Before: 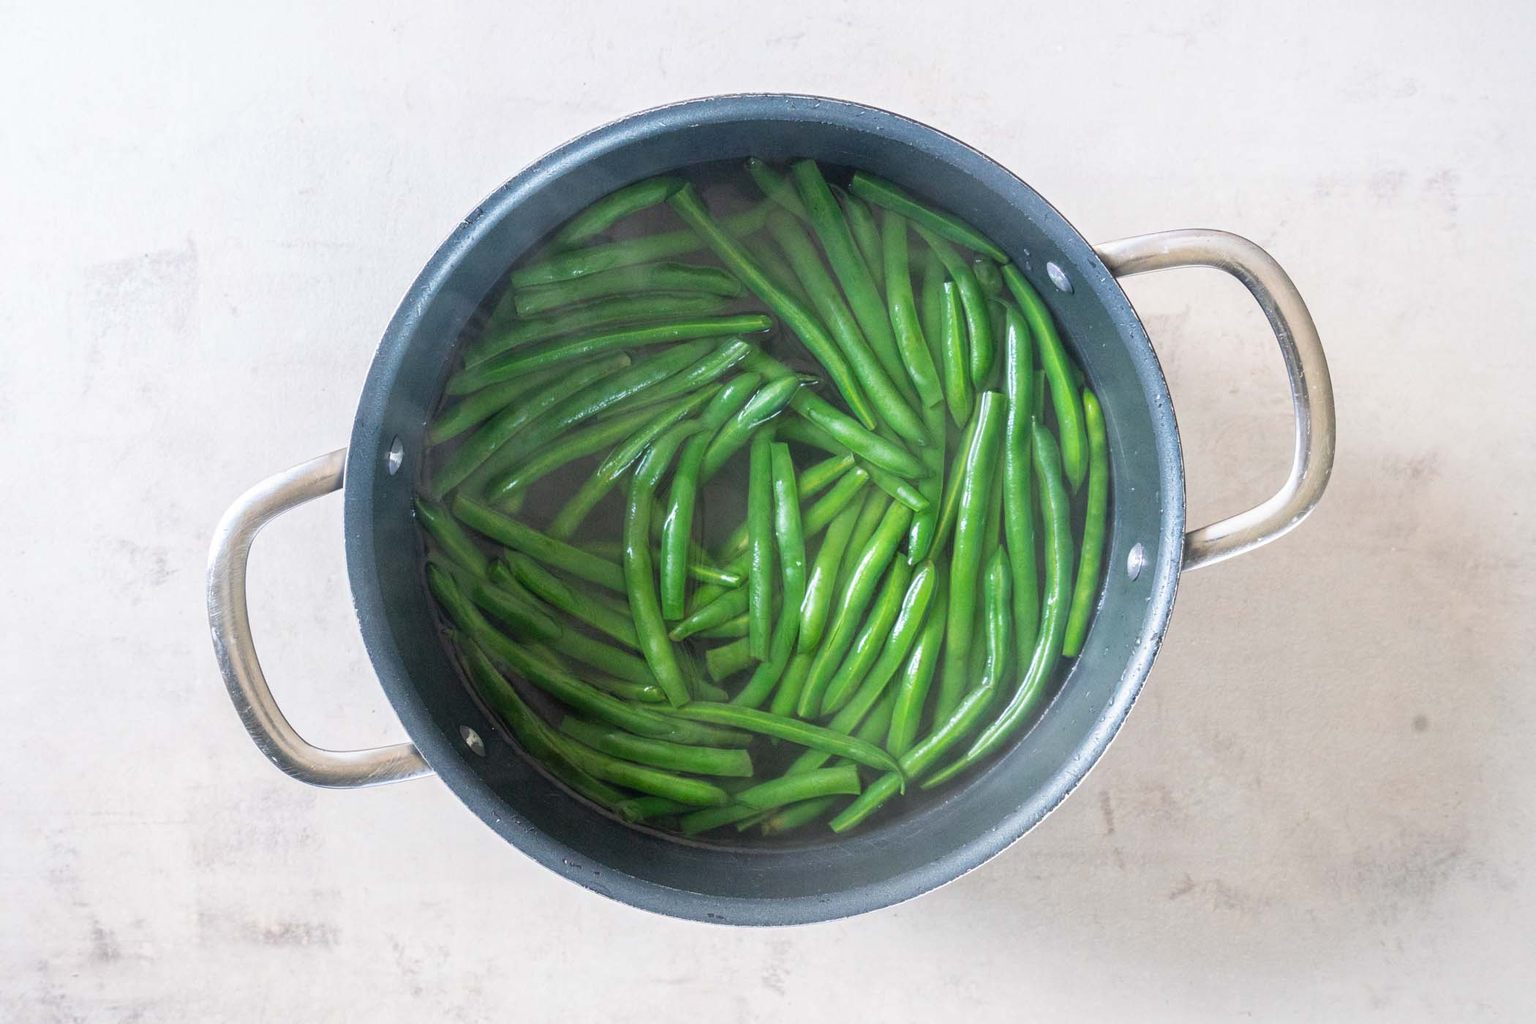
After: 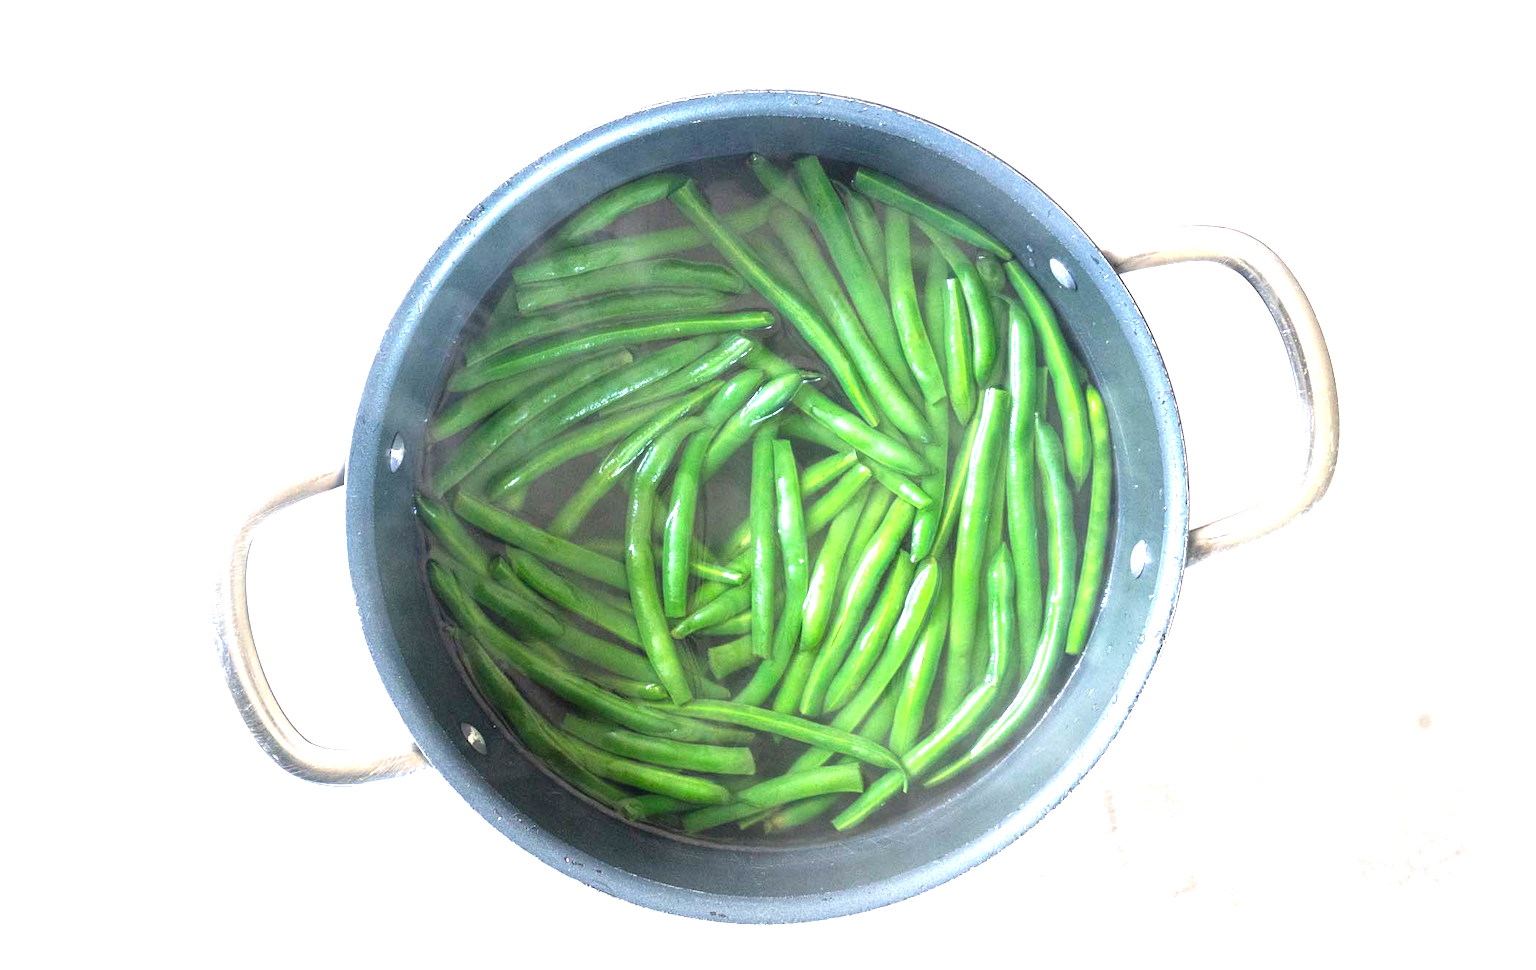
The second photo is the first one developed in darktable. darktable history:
exposure: black level correction 0, exposure 1.2 EV, compensate exposure bias true, compensate highlight preservation false
crop: top 0.448%, right 0.264%, bottom 5.045%
